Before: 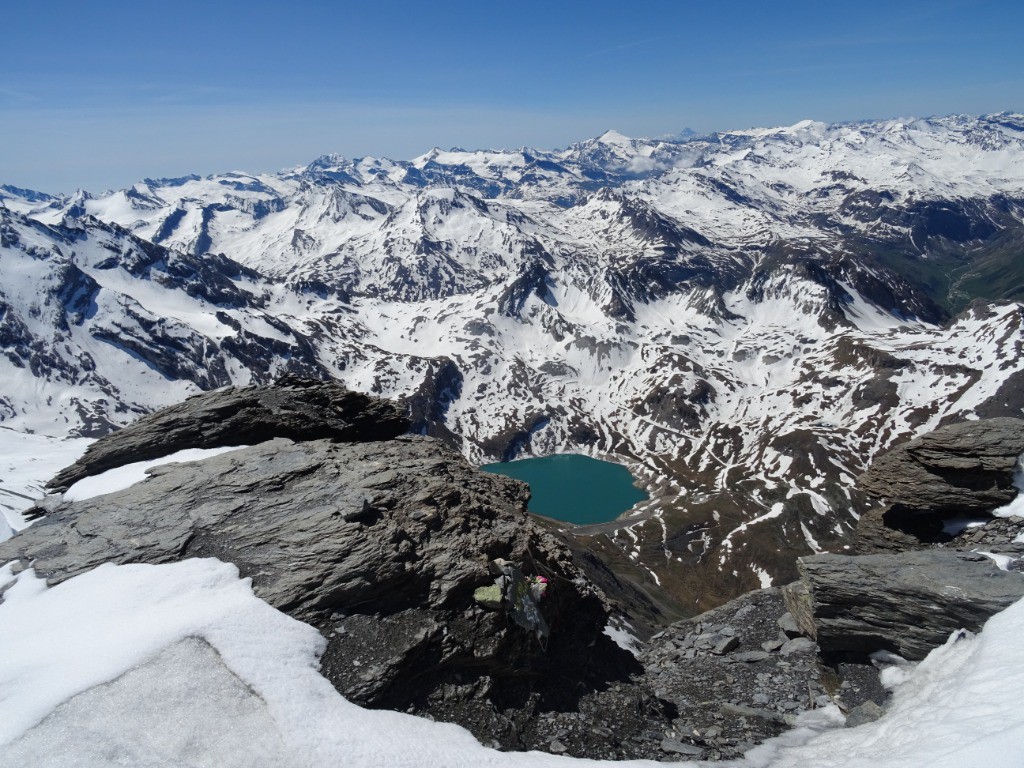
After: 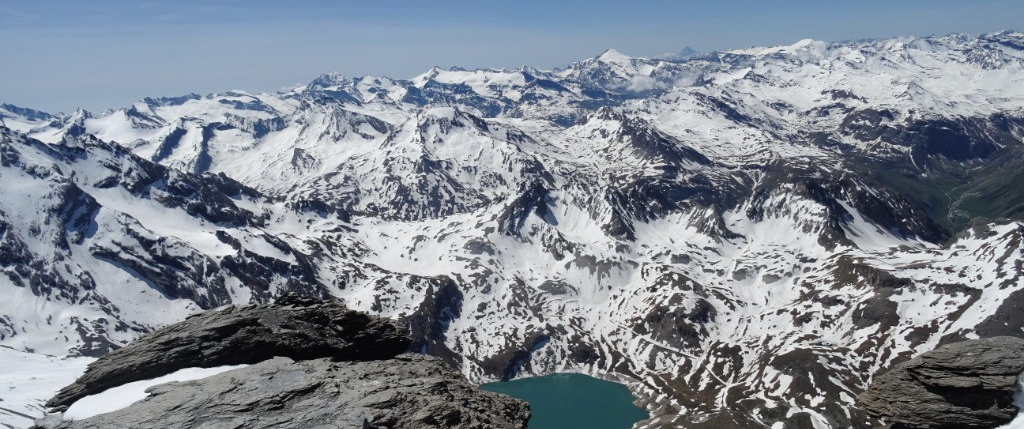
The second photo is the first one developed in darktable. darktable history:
crop and rotate: top 10.55%, bottom 33.526%
color correction: highlights b* -0.053, saturation 0.827
